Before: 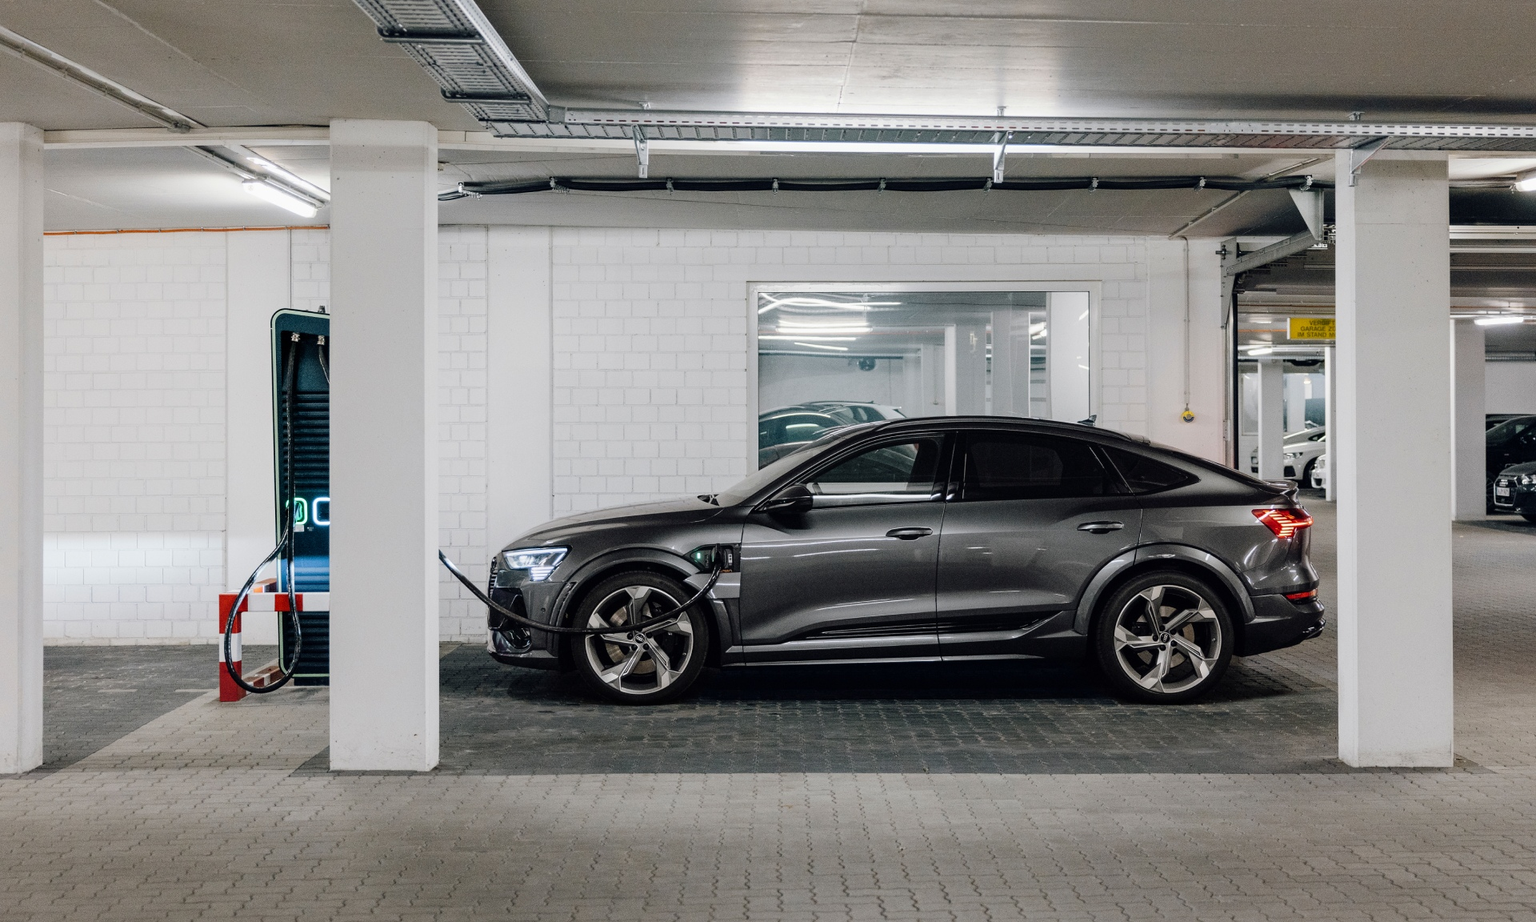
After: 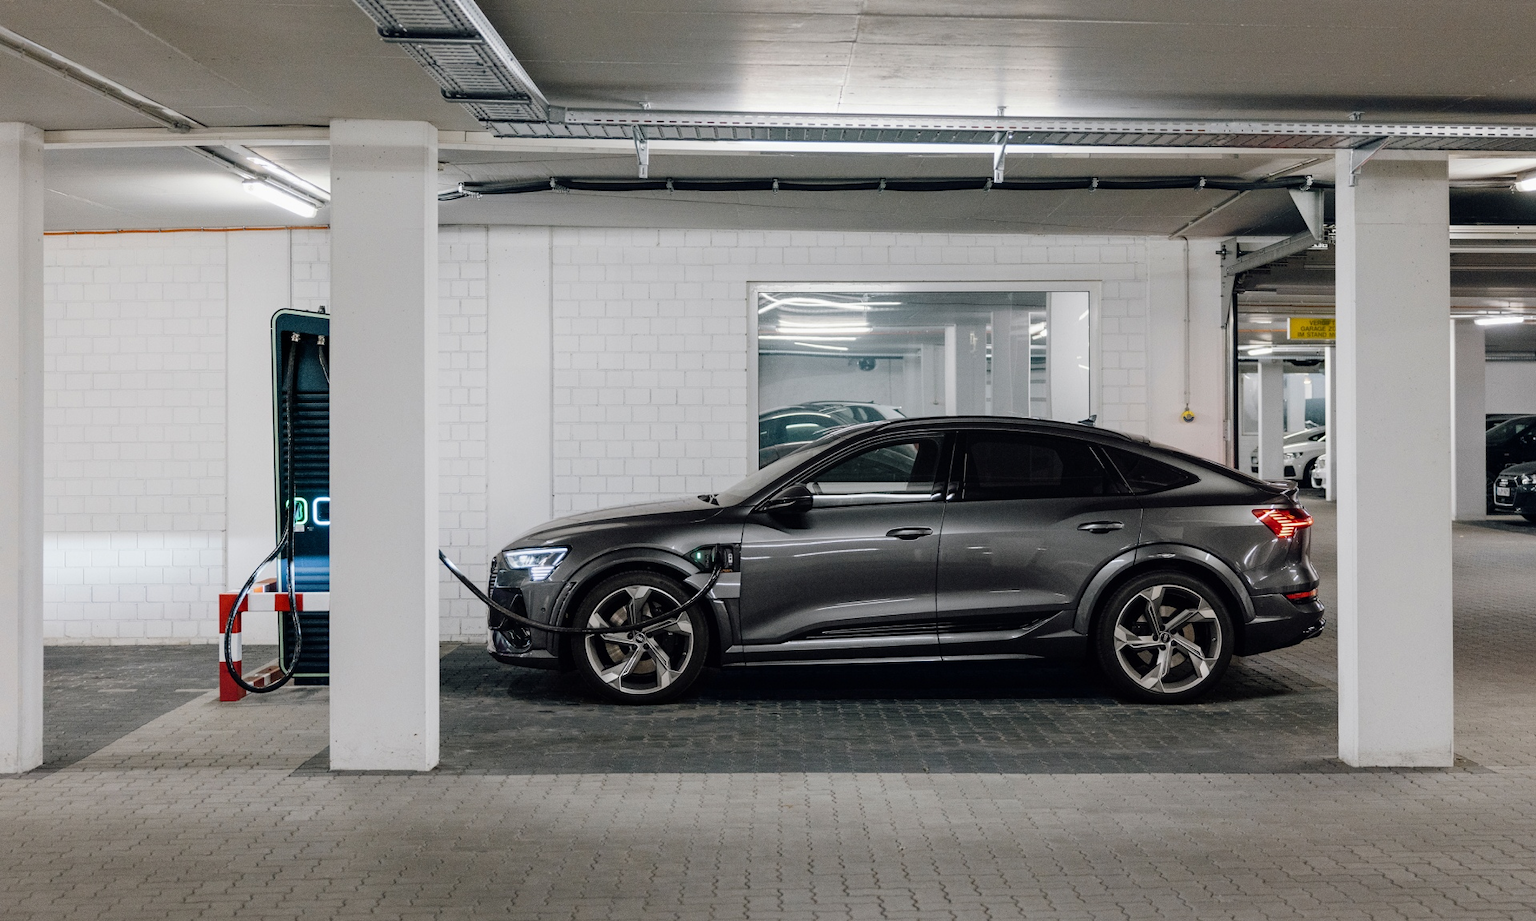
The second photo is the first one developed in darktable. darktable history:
base curve: curves: ch0 [(0, 0) (0.303, 0.277) (1, 1)]
